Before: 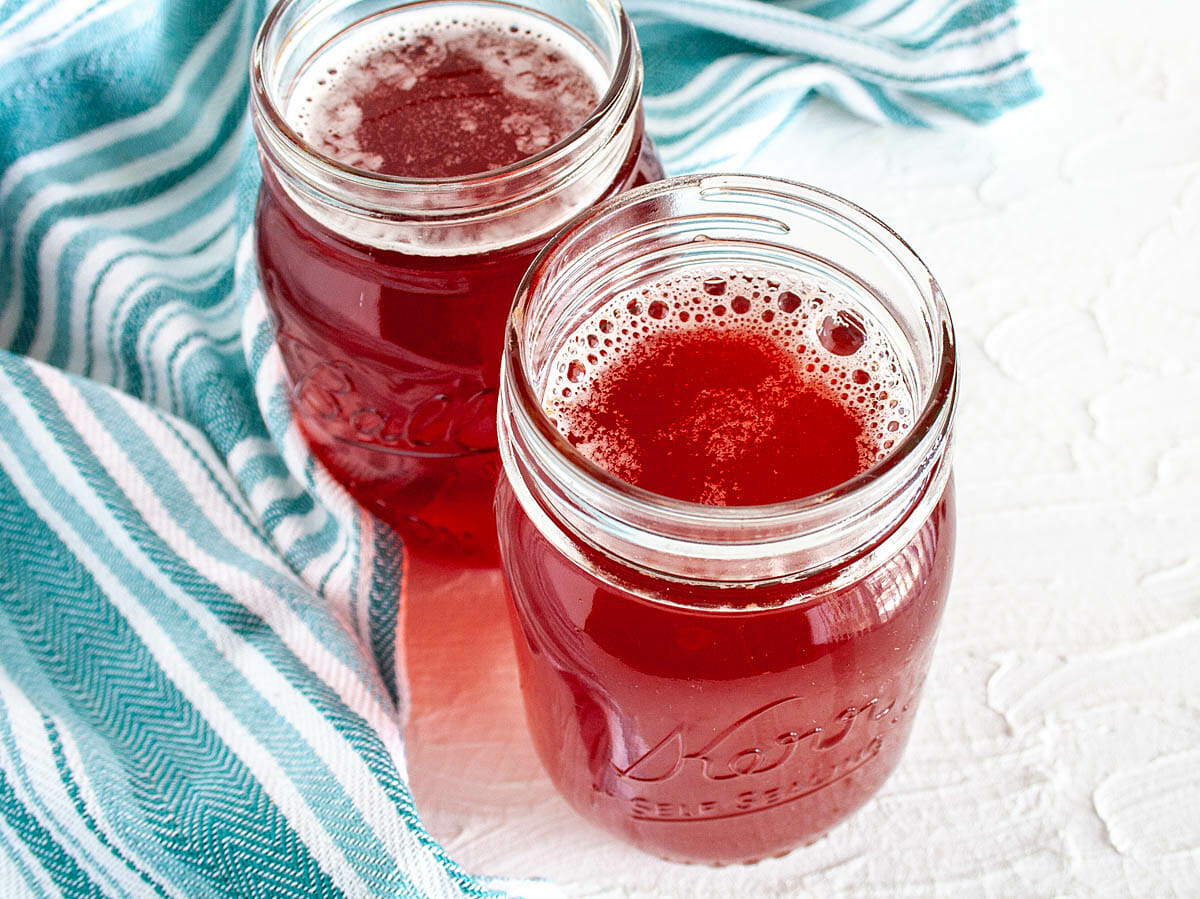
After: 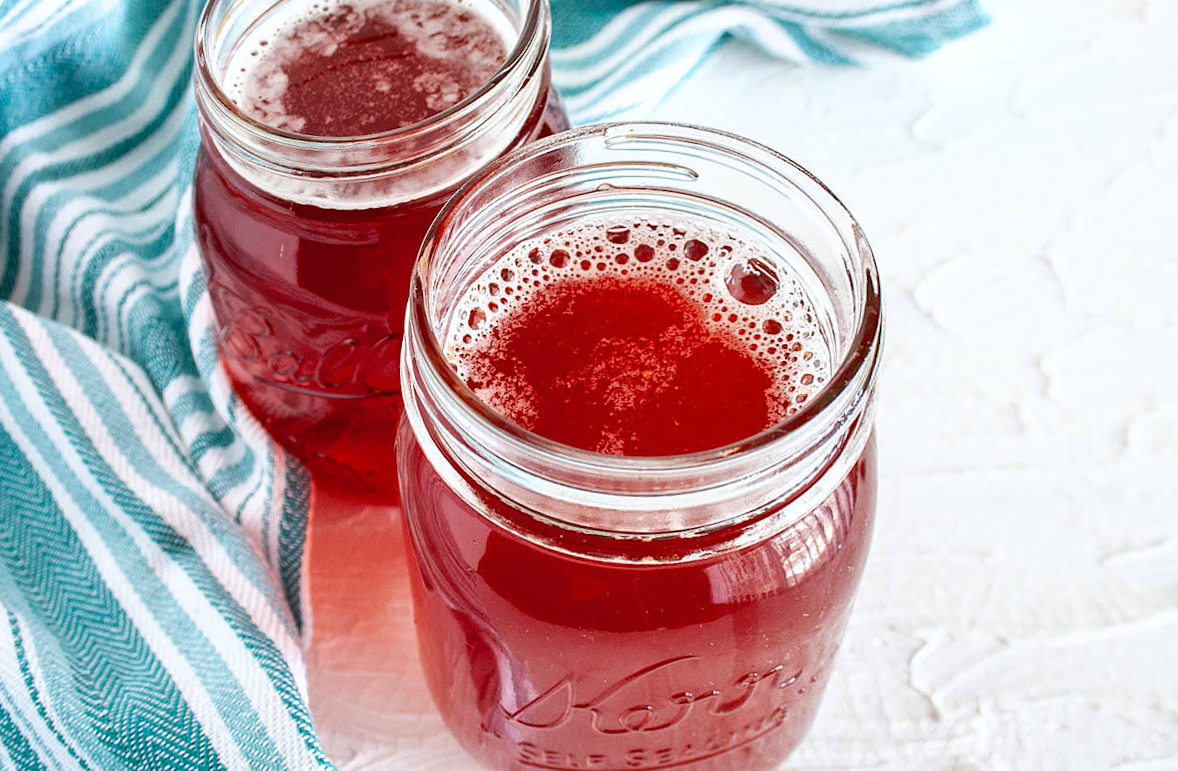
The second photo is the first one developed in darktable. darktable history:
rotate and perspective: rotation 1.69°, lens shift (vertical) -0.023, lens shift (horizontal) -0.291, crop left 0.025, crop right 0.988, crop top 0.092, crop bottom 0.842
white balance: red 0.988, blue 1.017
